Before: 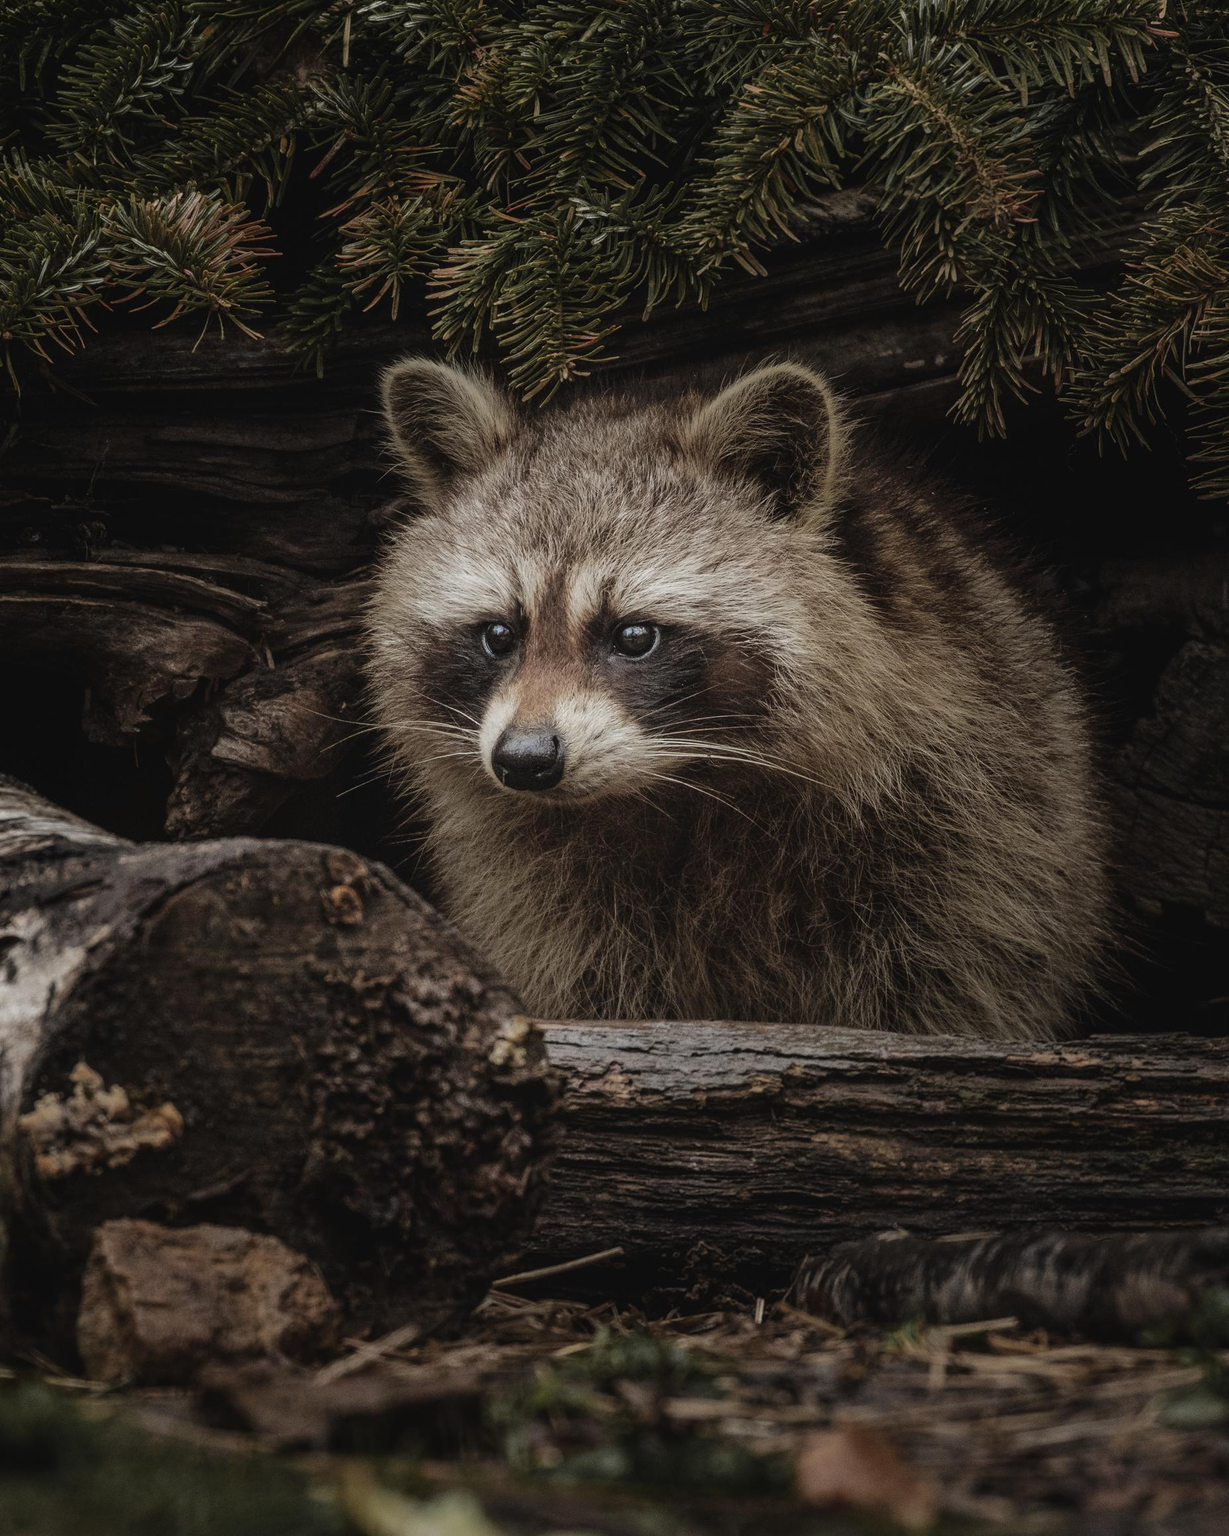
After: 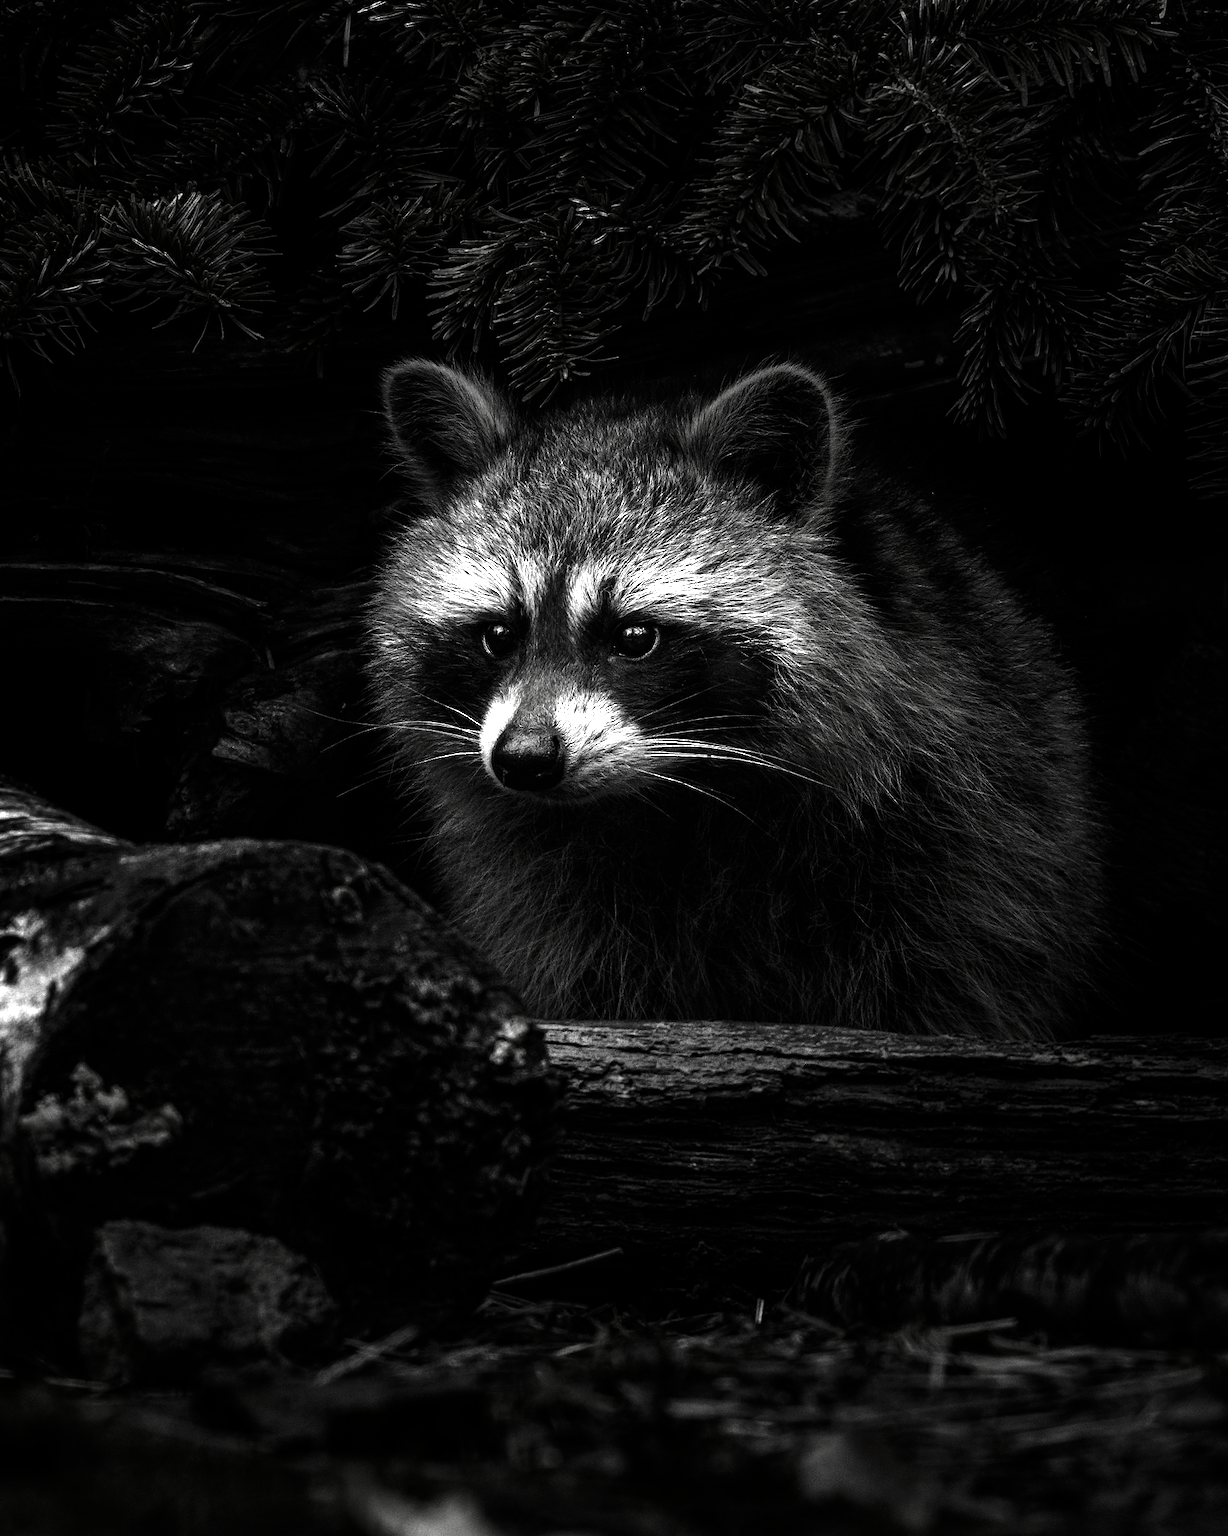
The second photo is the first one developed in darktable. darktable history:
contrast brightness saturation: contrast 0.019, brightness -0.99, saturation -0.984
exposure: exposure 1.146 EV, compensate highlight preservation false
